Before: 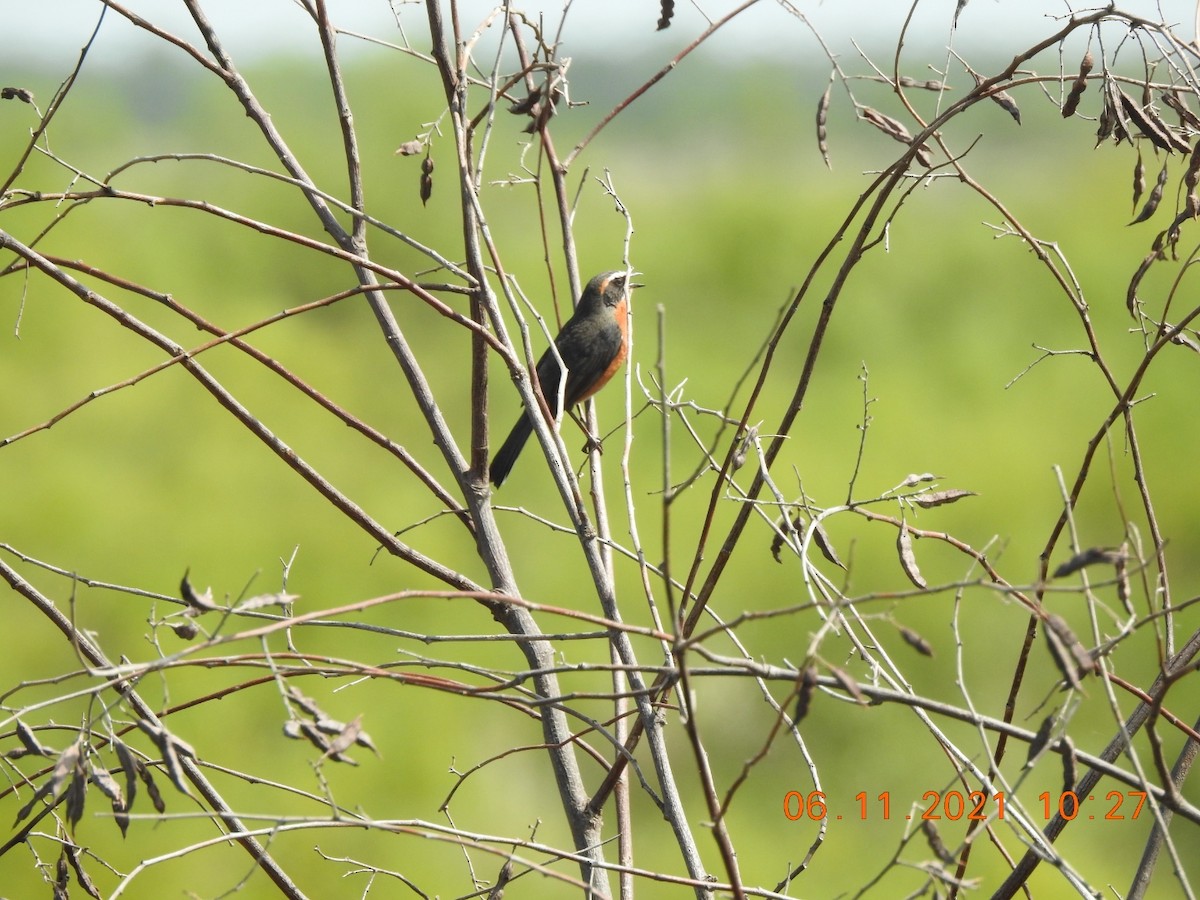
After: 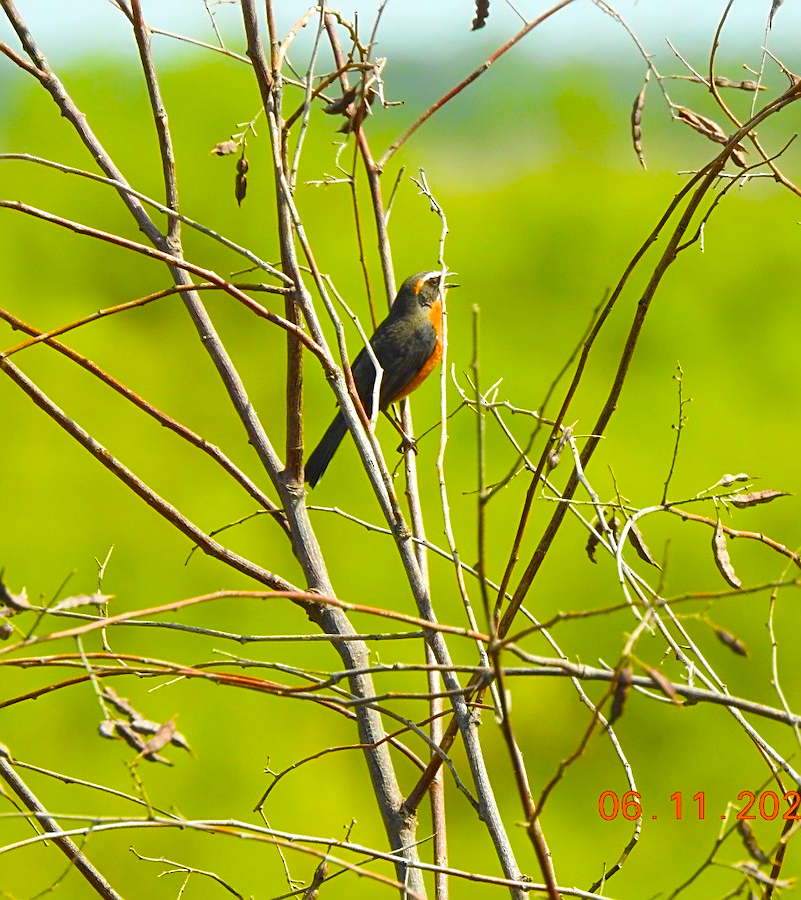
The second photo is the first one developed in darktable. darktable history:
crop: left 15.429%, right 17.797%
color balance rgb: power › hue 71.52°, linear chroma grading › global chroma 19.809%, perceptual saturation grading › global saturation 30.065%, global vibrance 20%
sharpen: on, module defaults
velvia: strength 32.42%, mid-tones bias 0.206
color calibration: illuminant same as pipeline (D50), adaptation XYZ, x 0.347, y 0.359, temperature 5007.46 K
